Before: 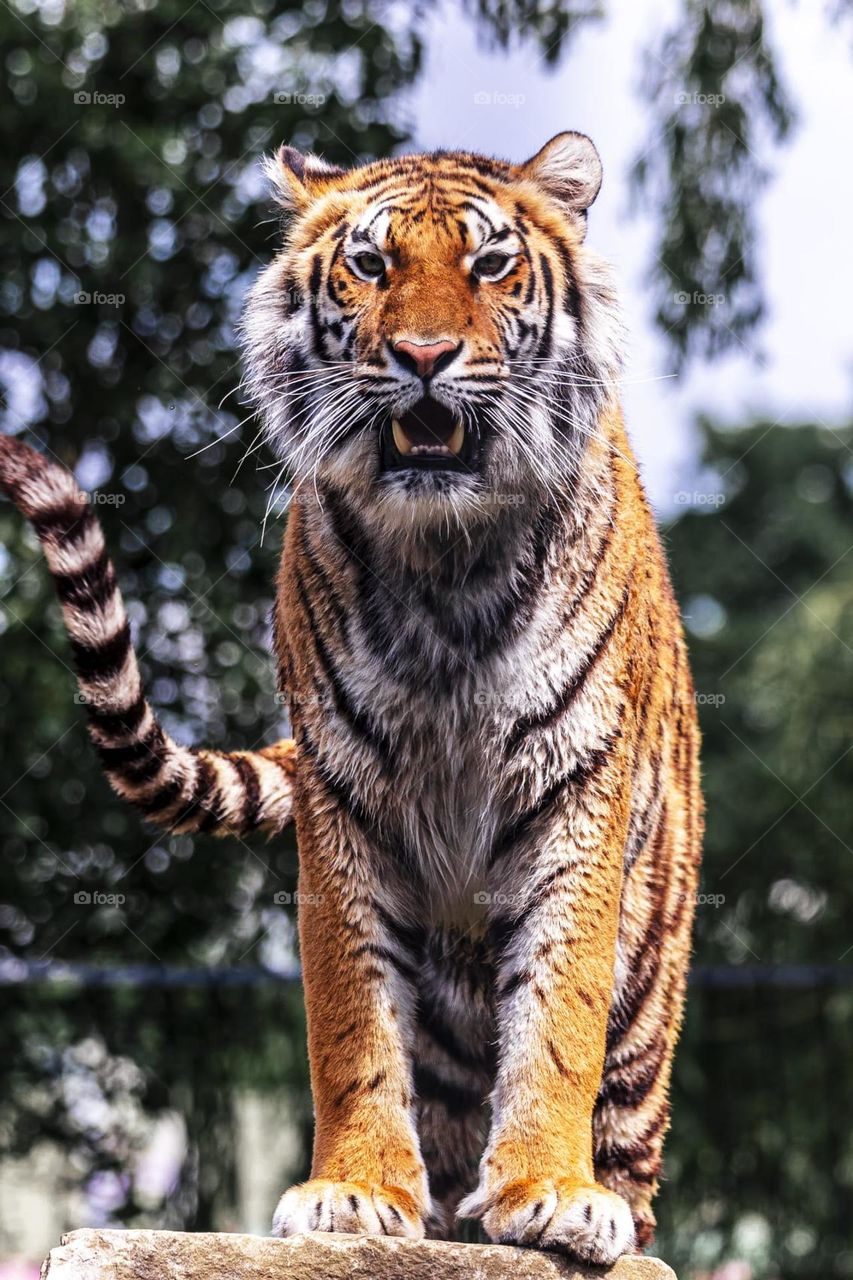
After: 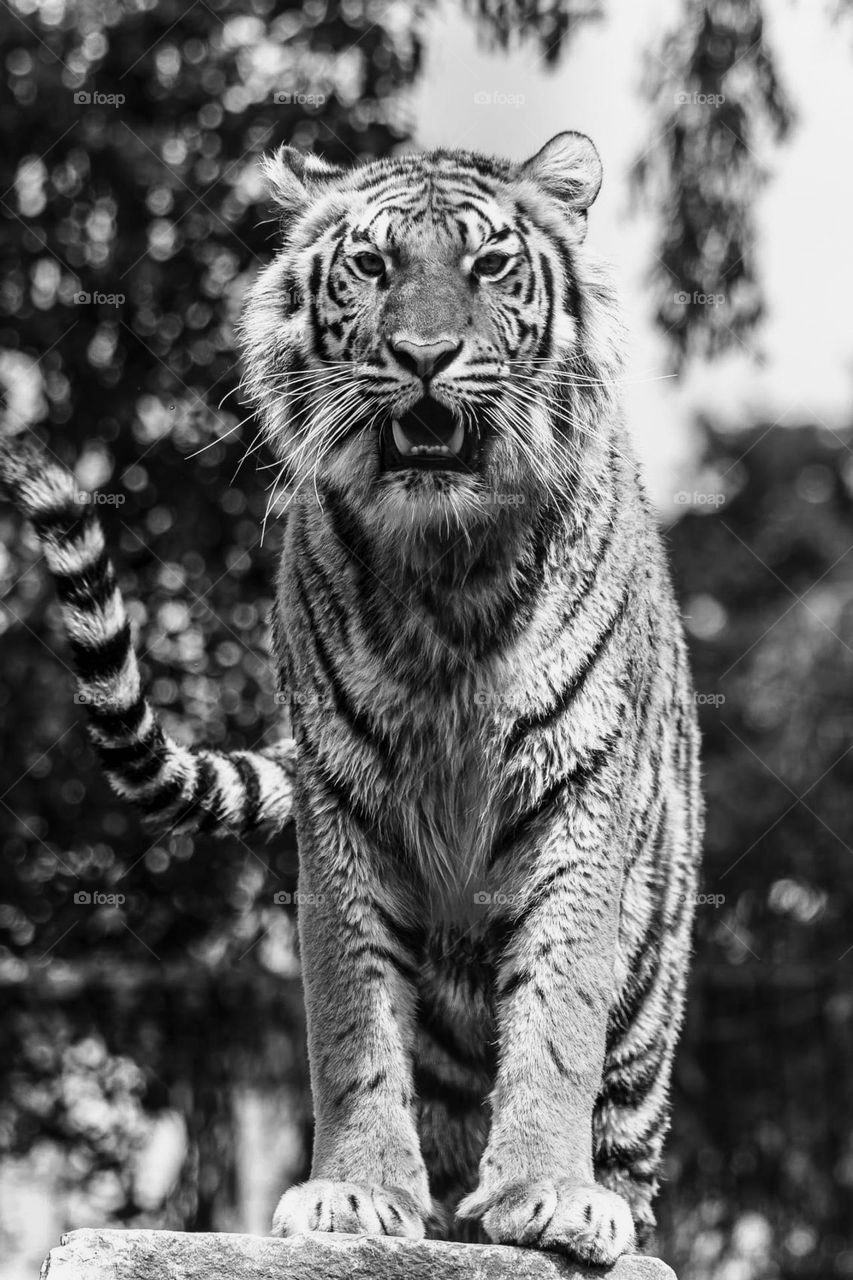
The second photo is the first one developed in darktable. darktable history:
filmic rgb: black relative exposure -16 EV, white relative exposure 2.93 EV, hardness 9.96
color calibration: output gray [0.714, 0.278, 0, 0], illuminant as shot in camera, x 0.358, y 0.373, temperature 4628.91 K
color zones: curves: ch0 [(0, 0.5) (0.143, 0.52) (0.286, 0.5) (0.429, 0.5) (0.571, 0.5) (0.714, 0.5) (0.857, 0.5) (1, 0.5)]; ch1 [(0, 0.489) (0.155, 0.45) (0.286, 0.466) (0.429, 0.5) (0.571, 0.5) (0.714, 0.5) (0.857, 0.5) (1, 0.489)]
